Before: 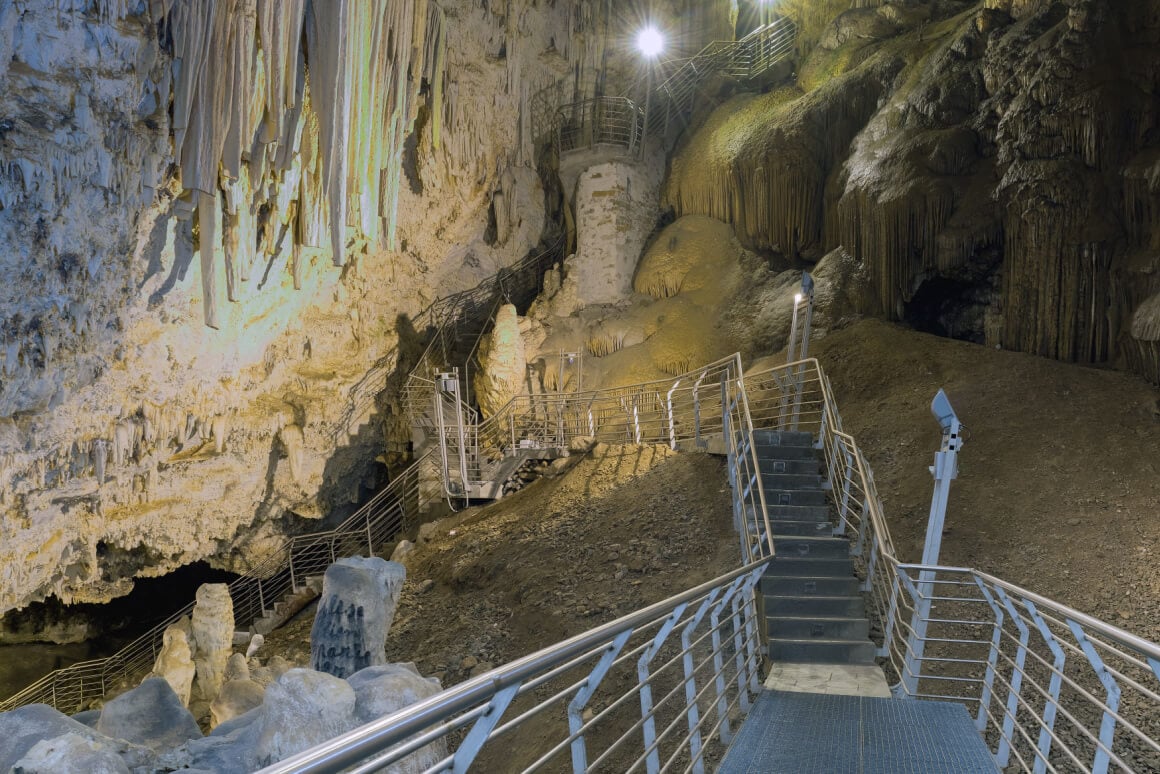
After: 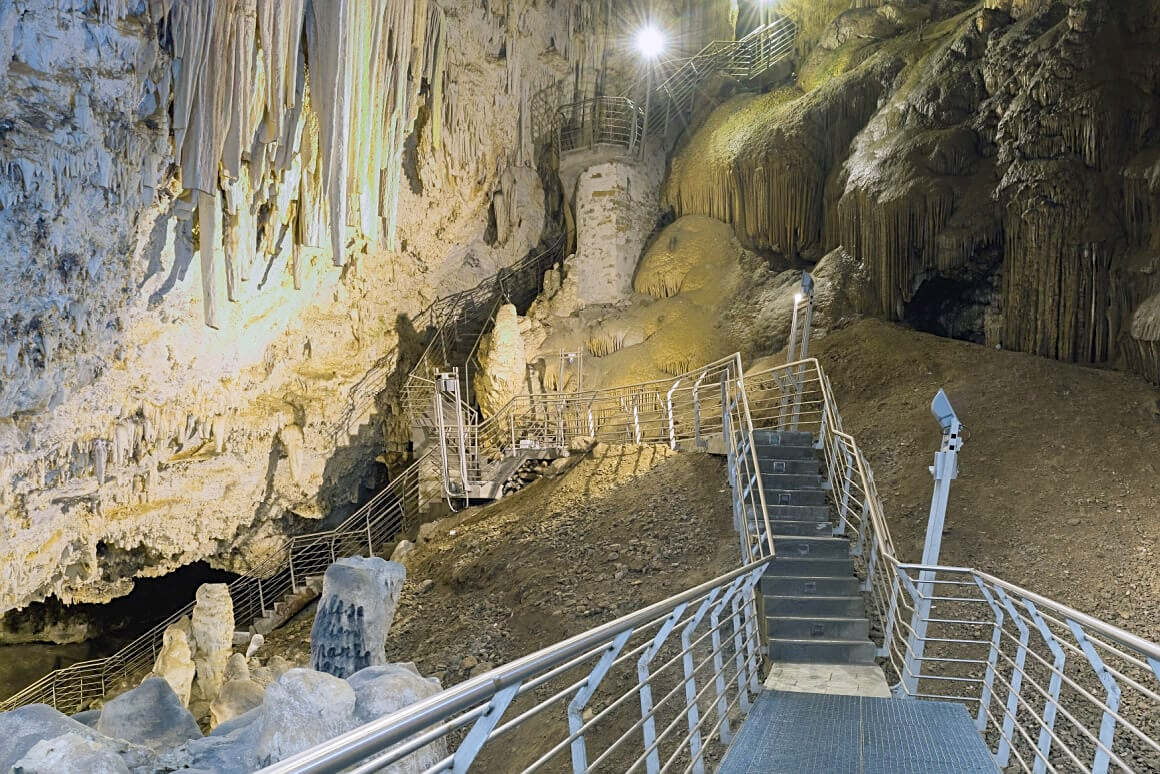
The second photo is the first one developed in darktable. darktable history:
sharpen: on, module defaults
base curve: curves: ch0 [(0, 0) (0.204, 0.334) (0.55, 0.733) (1, 1)], preserve colors none
